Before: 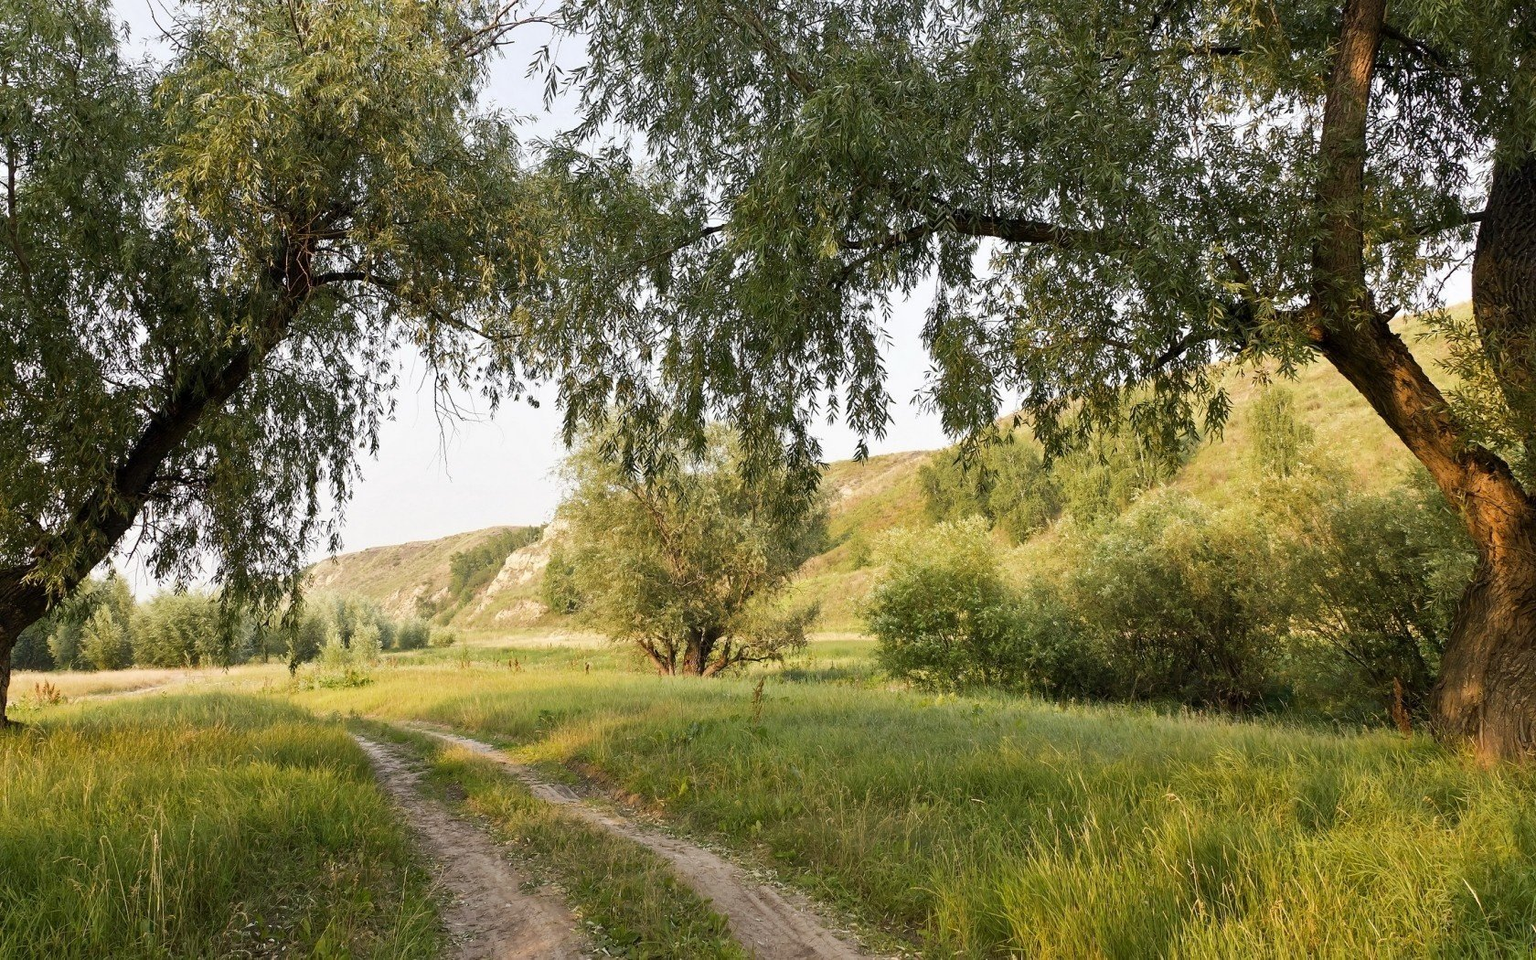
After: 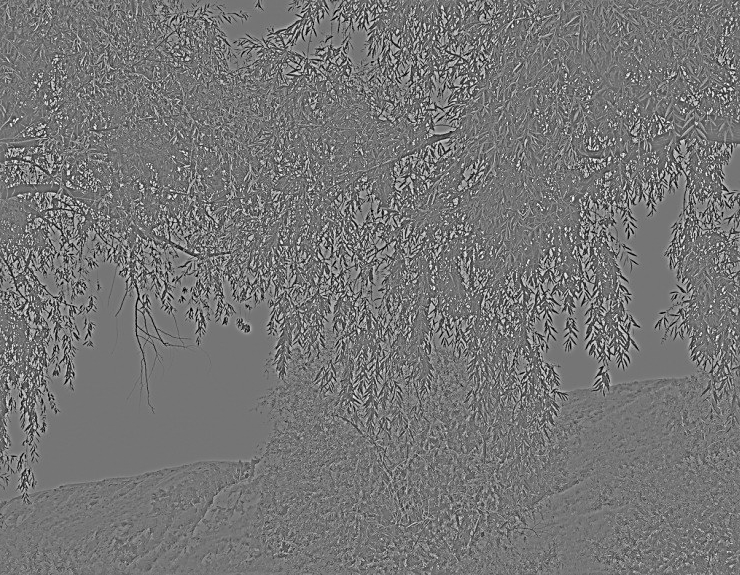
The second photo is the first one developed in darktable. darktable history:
crop: left 20.248%, top 10.86%, right 35.675%, bottom 34.321%
highpass: sharpness 5.84%, contrast boost 8.44%
local contrast: shadows 185%, detail 225%
contrast brightness saturation: contrast 0.06, brightness -0.01, saturation -0.23
sharpen: on, module defaults
